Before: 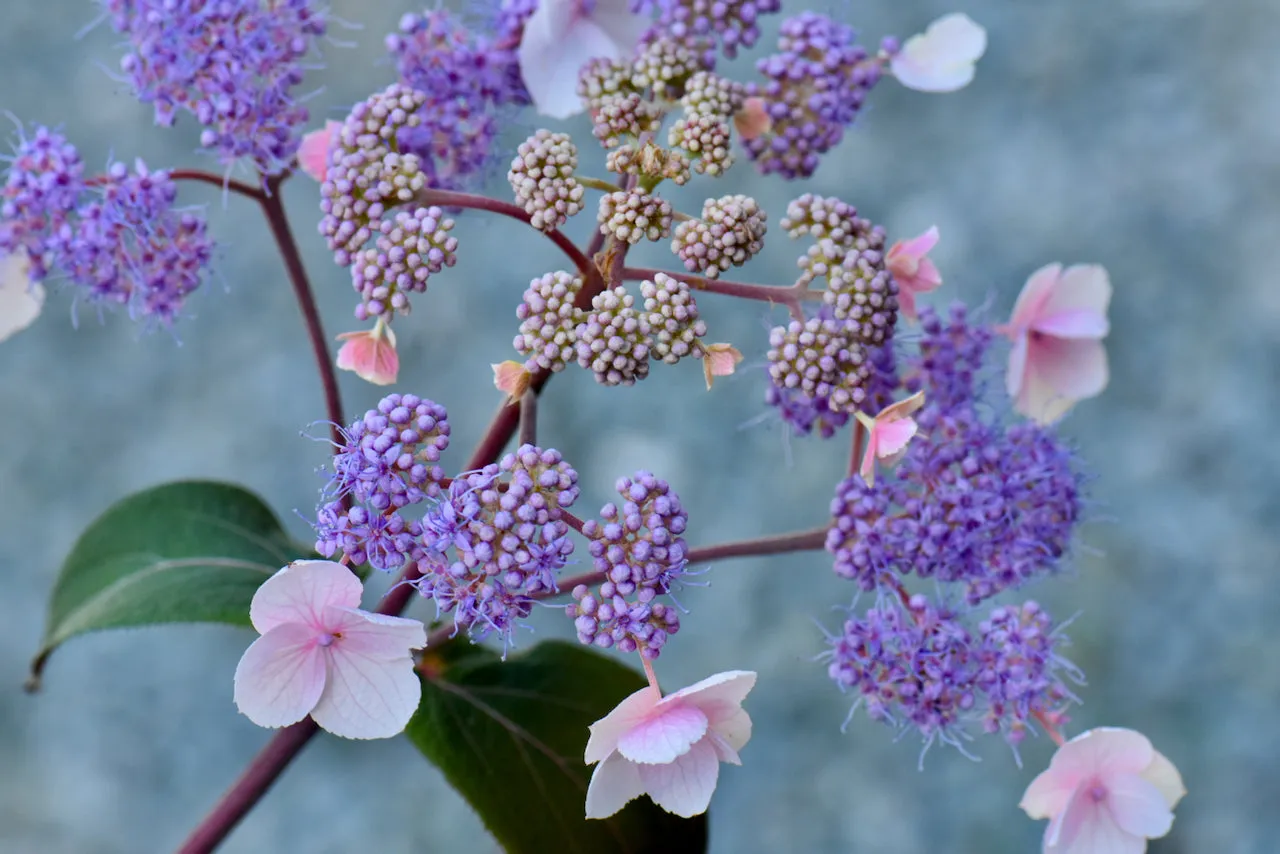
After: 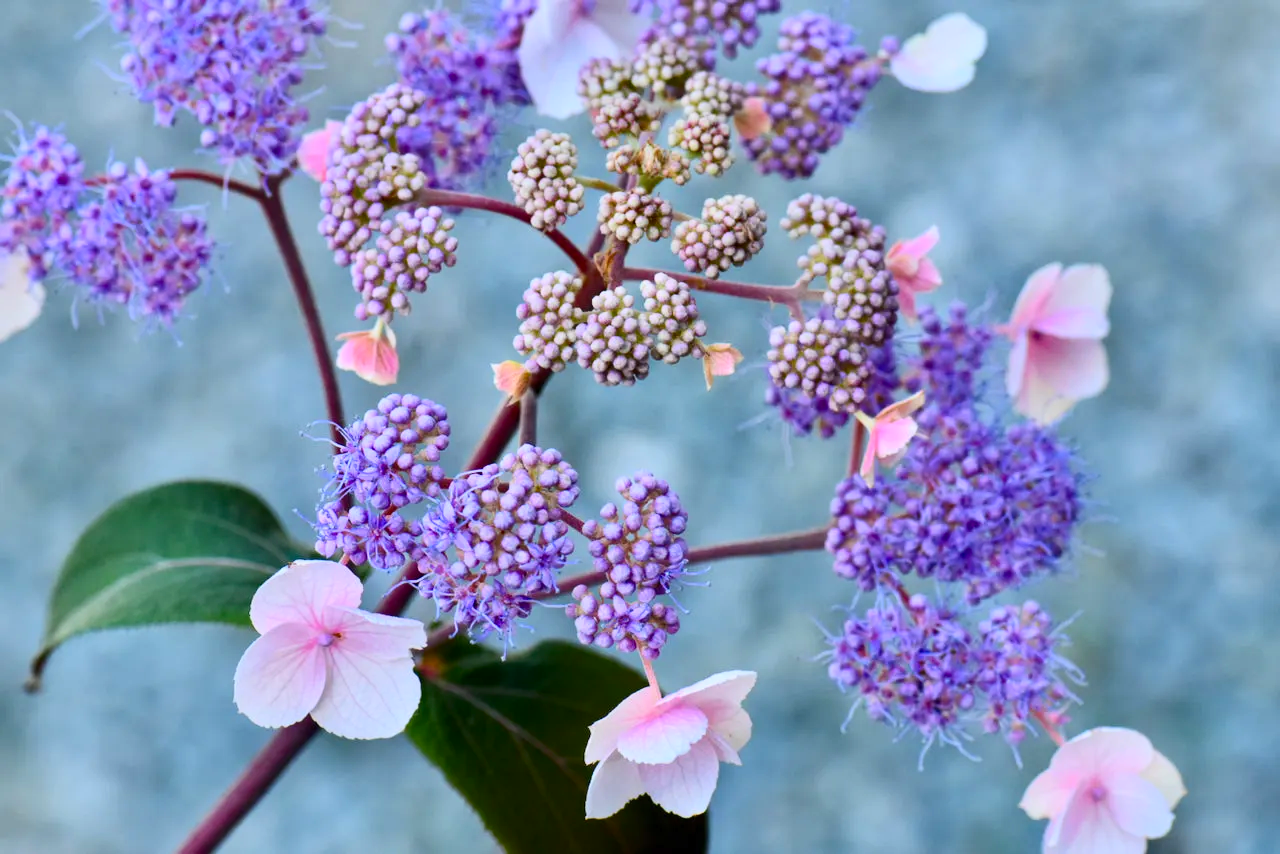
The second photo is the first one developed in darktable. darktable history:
contrast brightness saturation: contrast 0.226, brightness 0.114, saturation 0.294
